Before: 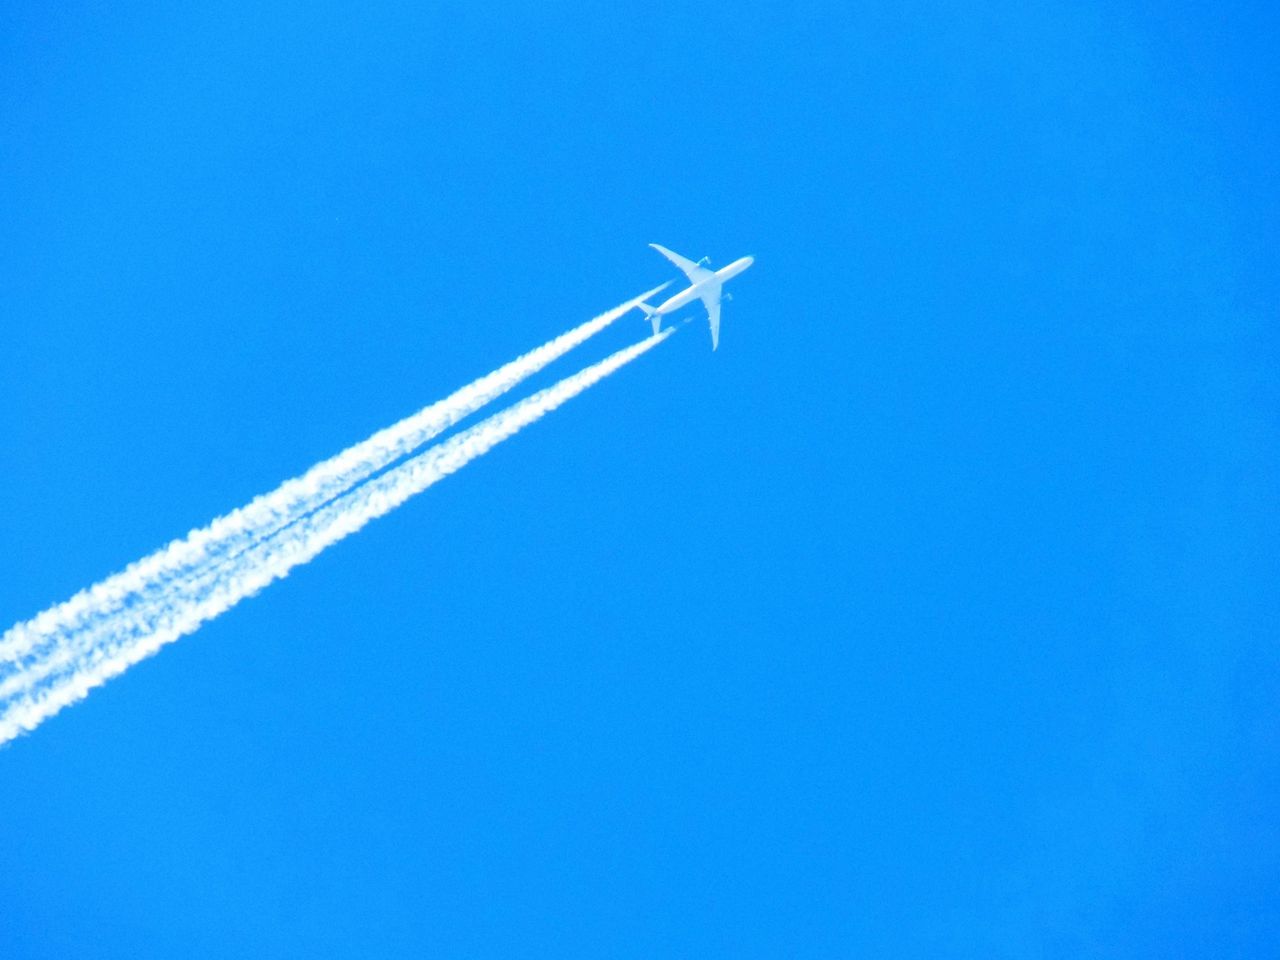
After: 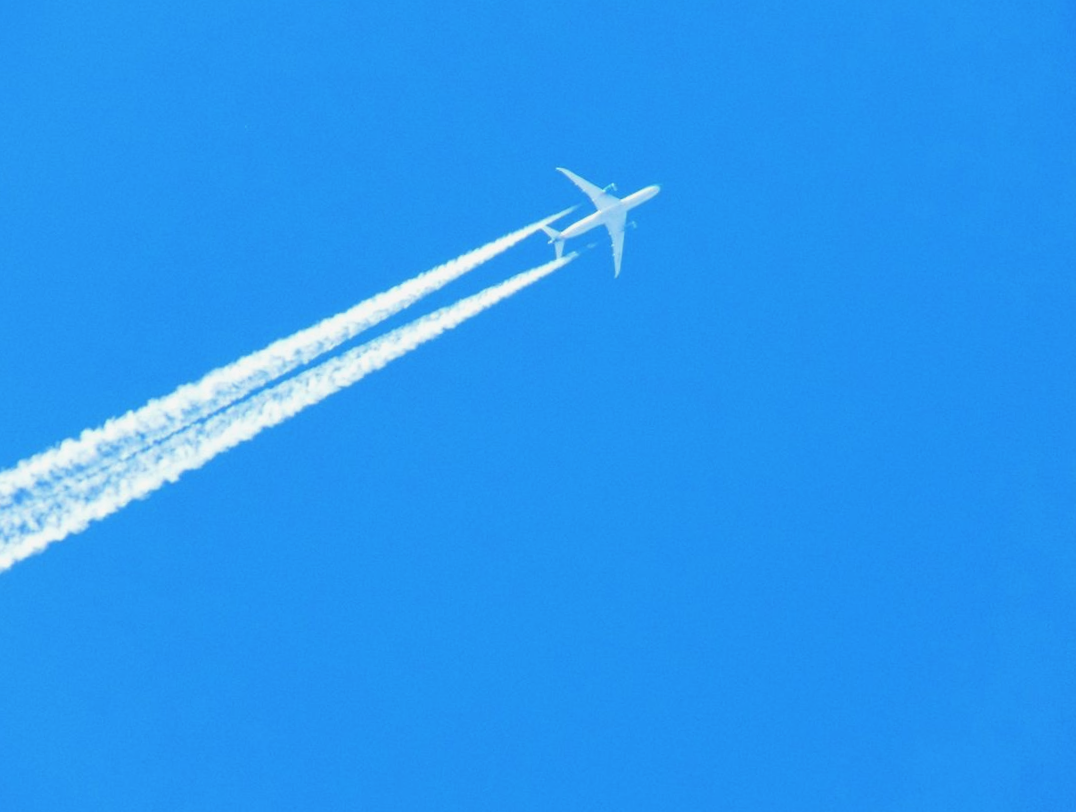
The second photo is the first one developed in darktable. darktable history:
crop and rotate: angle -2.97°, left 5.391%, top 5.186%, right 4.77%, bottom 4.455%
exposure: black level correction -0.015, exposure -0.126 EV, compensate exposure bias true, compensate highlight preservation false
tone equalizer: edges refinement/feathering 500, mask exposure compensation -1.57 EV, preserve details no
